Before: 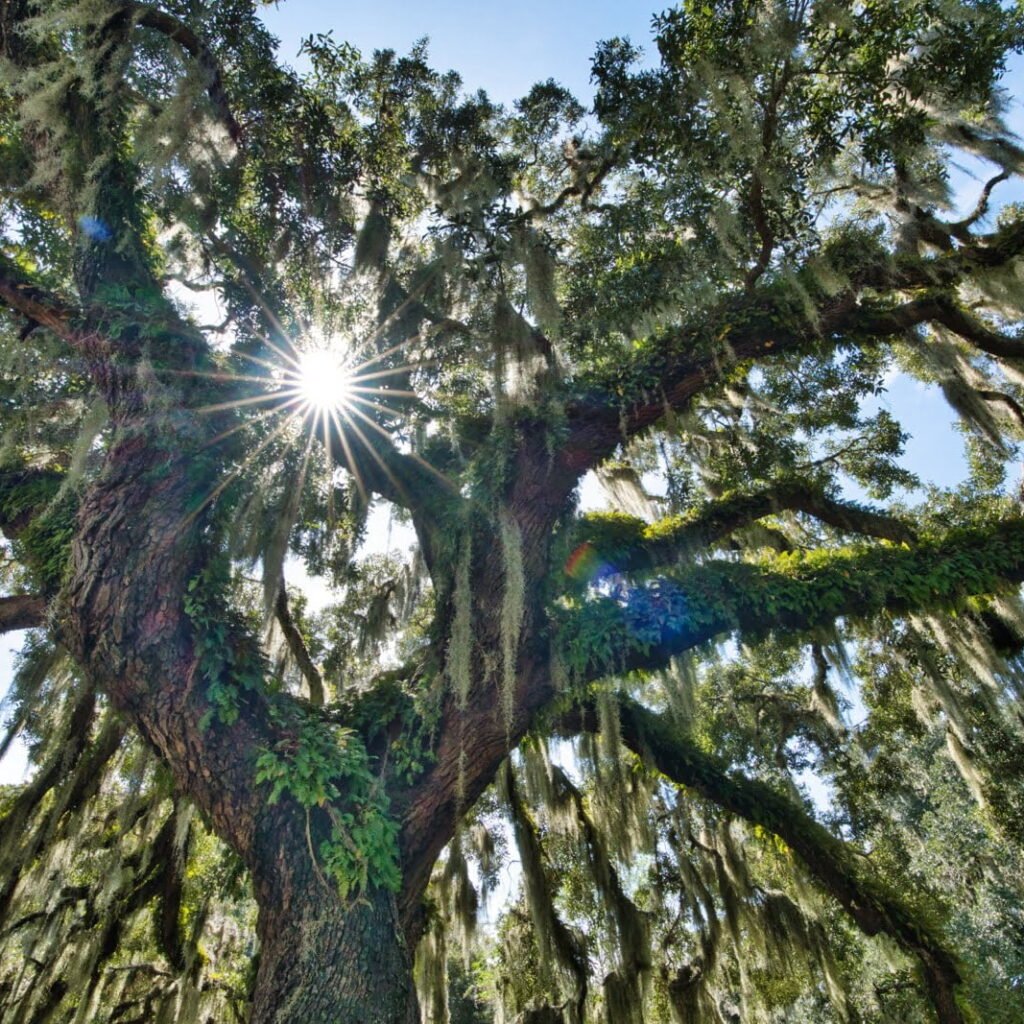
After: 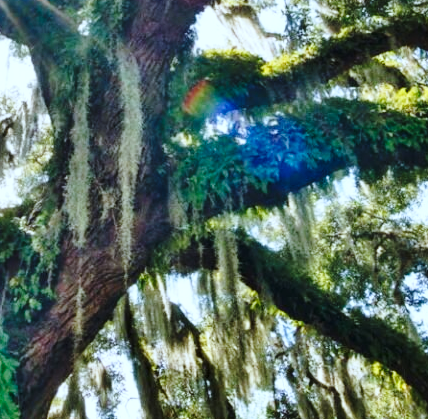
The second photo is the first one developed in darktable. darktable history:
crop: left 37.374%, top 45.248%, right 20.734%, bottom 13.774%
base curve: curves: ch0 [(0, 0) (0.028, 0.03) (0.121, 0.232) (0.46, 0.748) (0.859, 0.968) (1, 1)], preserve colors none
color correction: highlights a* -3.99, highlights b* -10.91
